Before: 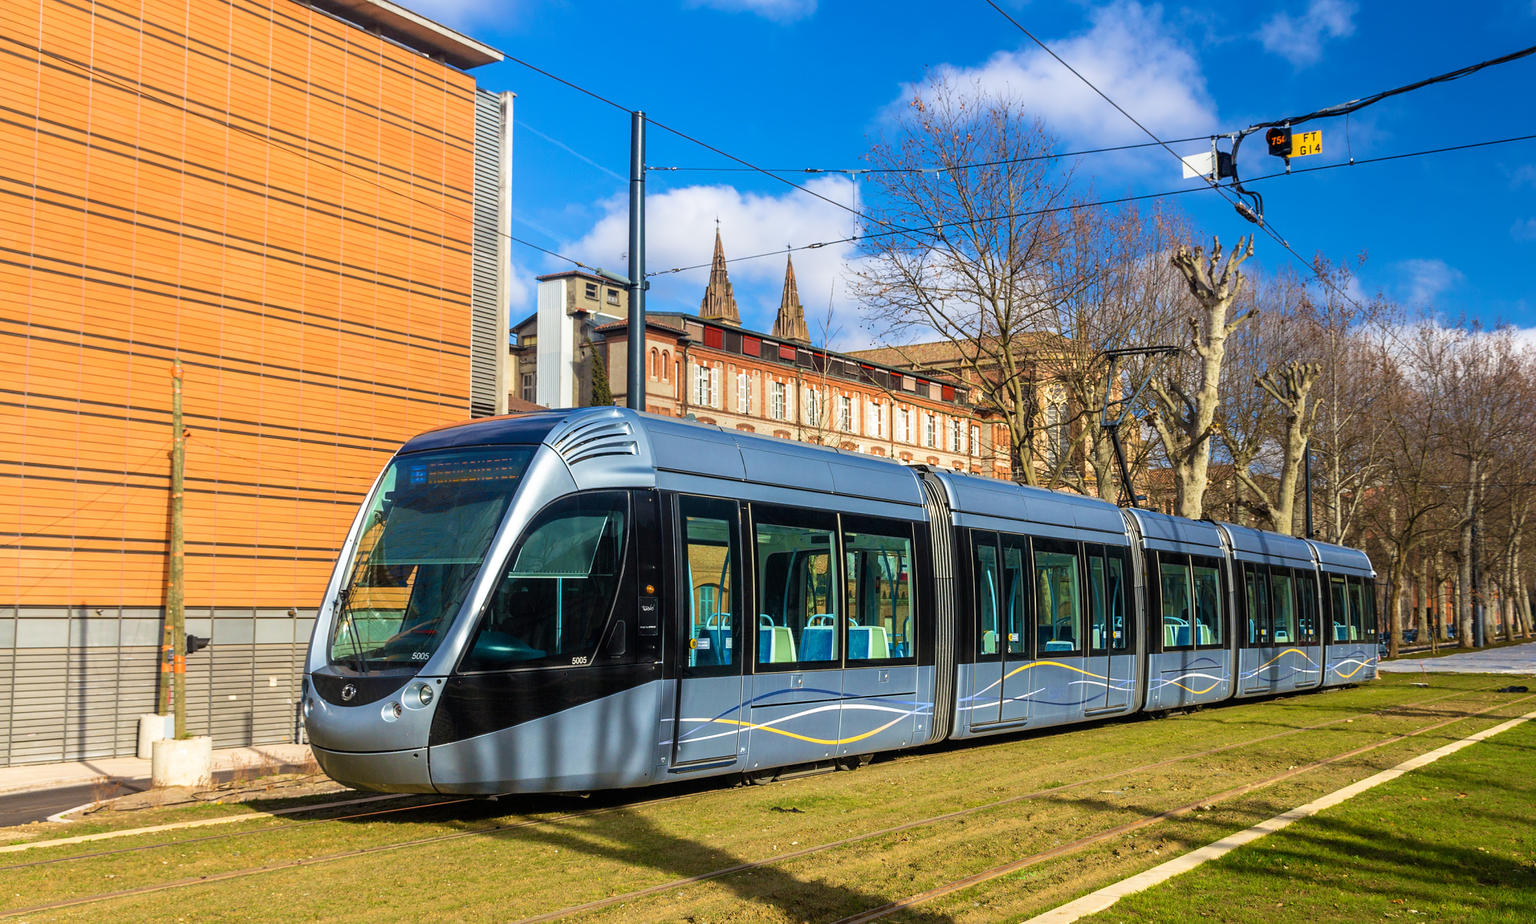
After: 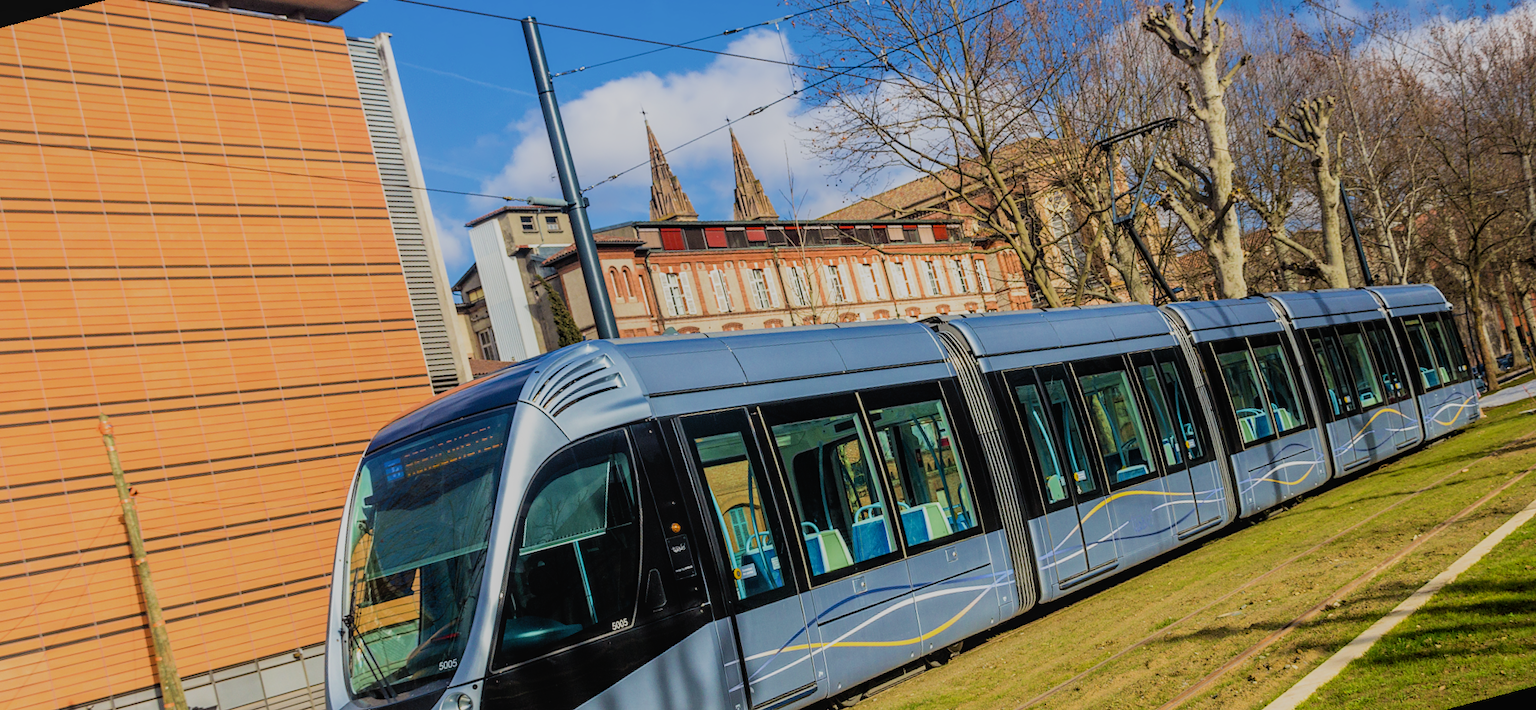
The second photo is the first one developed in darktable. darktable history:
rotate and perspective: rotation -14.8°, crop left 0.1, crop right 0.903, crop top 0.25, crop bottom 0.748
filmic rgb: black relative exposure -8.54 EV, white relative exposure 5.52 EV, hardness 3.39, contrast 1.016
local contrast: detail 110%
